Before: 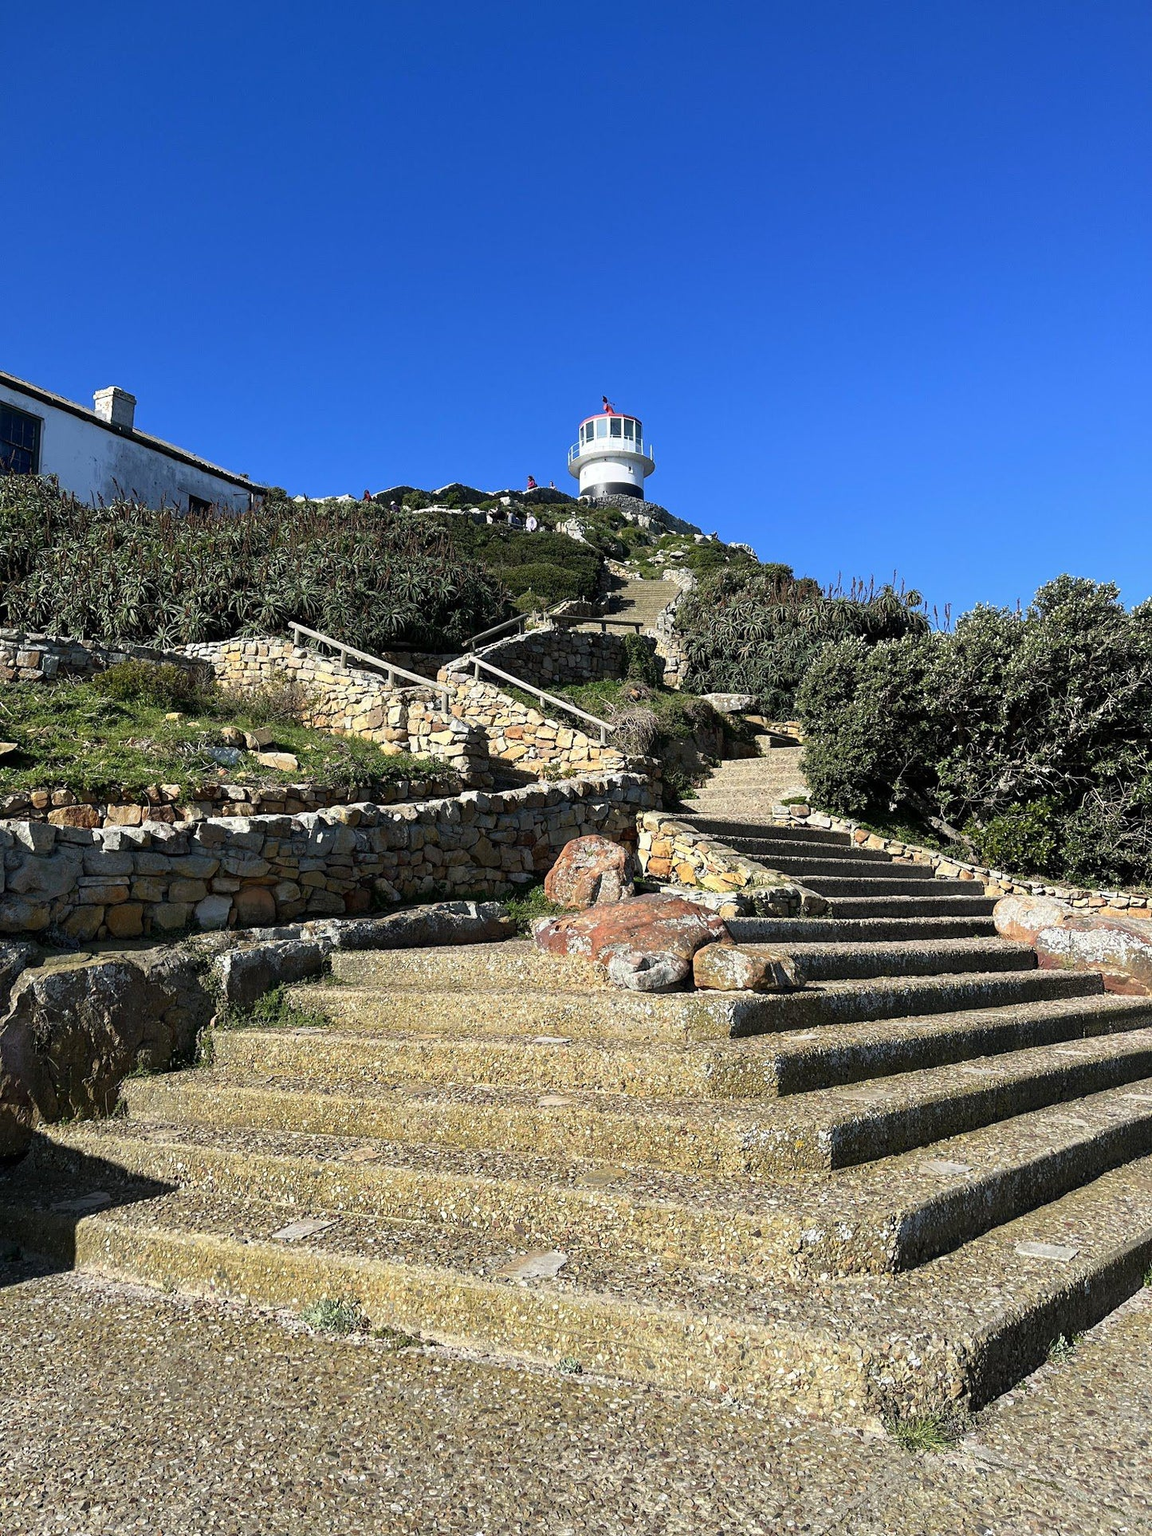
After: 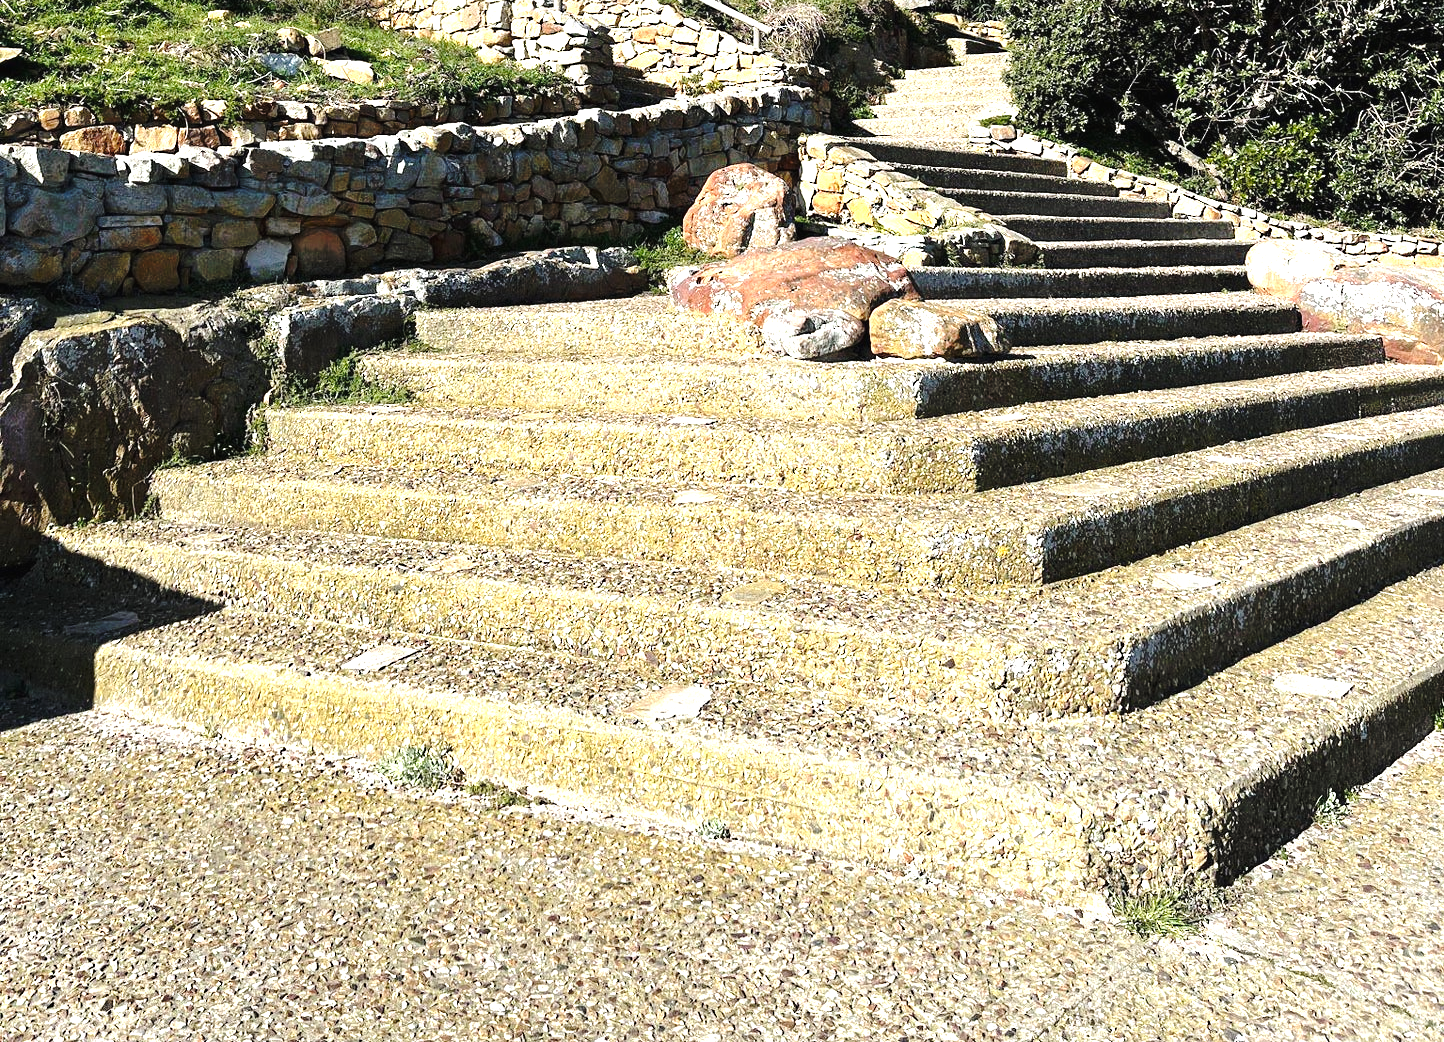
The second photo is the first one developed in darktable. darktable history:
base curve: curves: ch0 [(0, 0) (0.073, 0.04) (0.157, 0.139) (0.492, 0.492) (0.758, 0.758) (1, 1)], preserve colors none
sharpen: radius 2.891, amount 0.856, threshold 47.129
crop and rotate: top 45.89%, right 0.028%
exposure: black level correction -0.001, exposure 1.108 EV, compensate exposure bias true, compensate highlight preservation false
